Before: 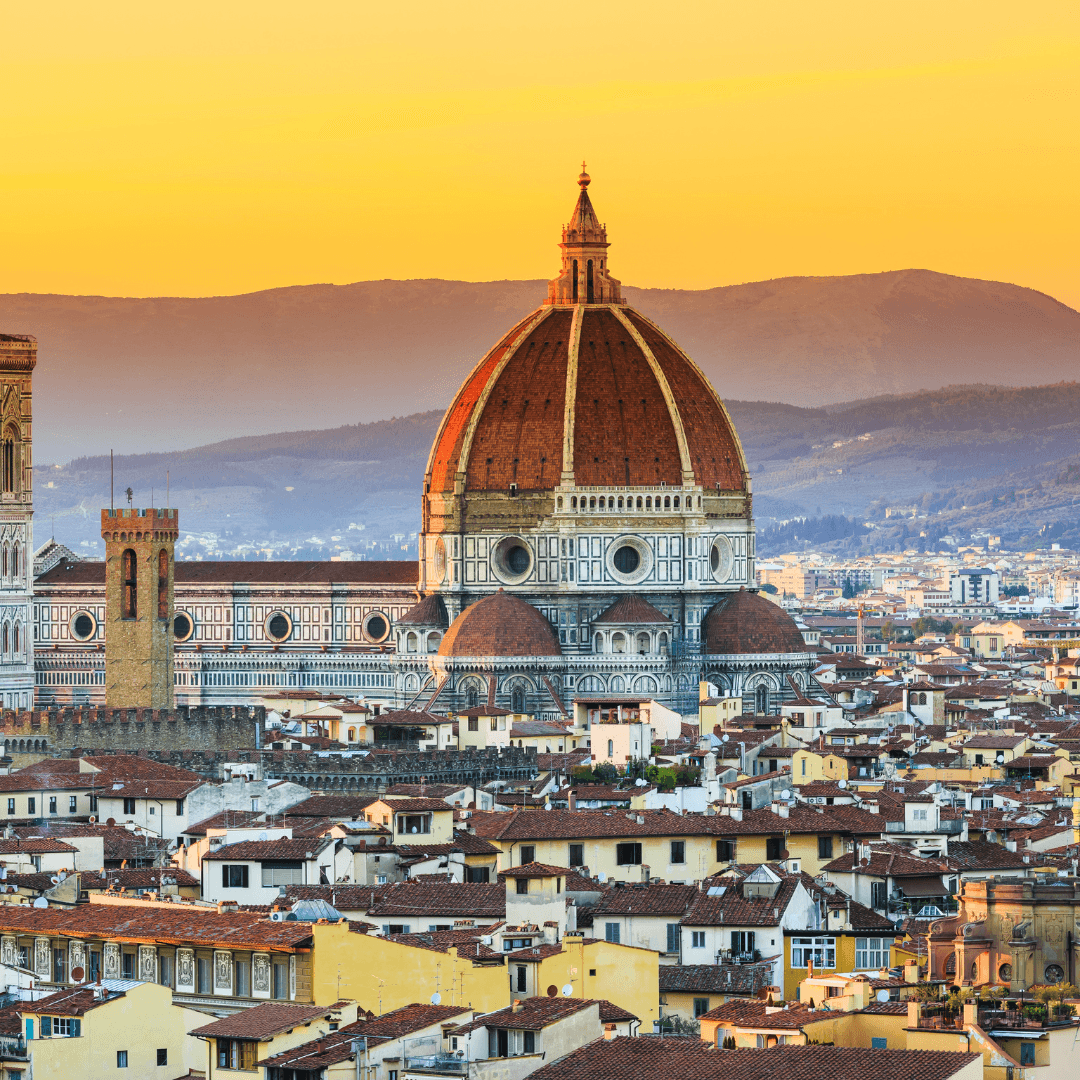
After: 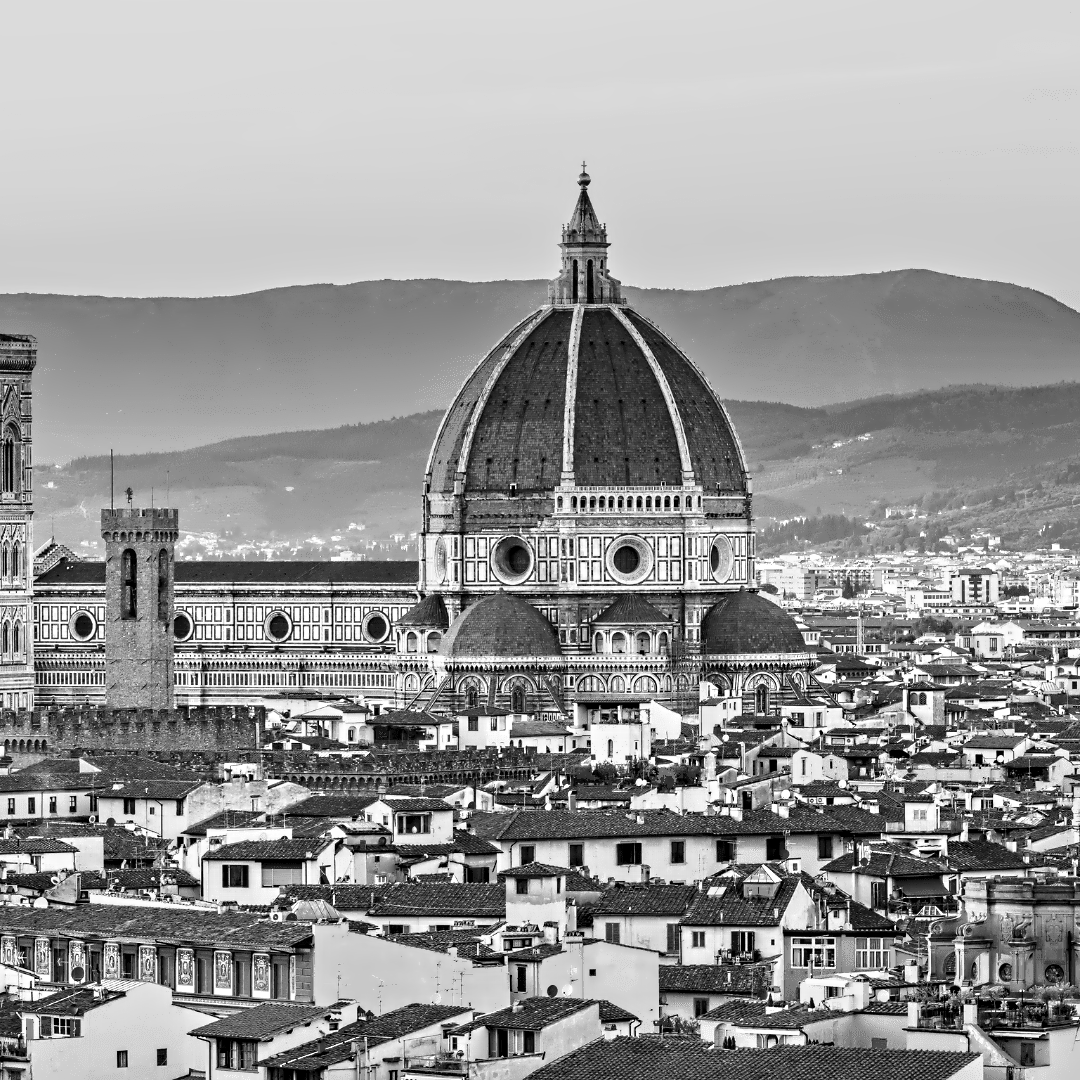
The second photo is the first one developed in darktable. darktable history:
velvia: on, module defaults
contrast equalizer: octaves 7, y [[0.5, 0.542, 0.583, 0.625, 0.667, 0.708], [0.5 ×6], [0.5 ×6], [0, 0.033, 0.067, 0.1, 0.133, 0.167], [0, 0.05, 0.1, 0.15, 0.2, 0.25]]
monochrome: on, module defaults
